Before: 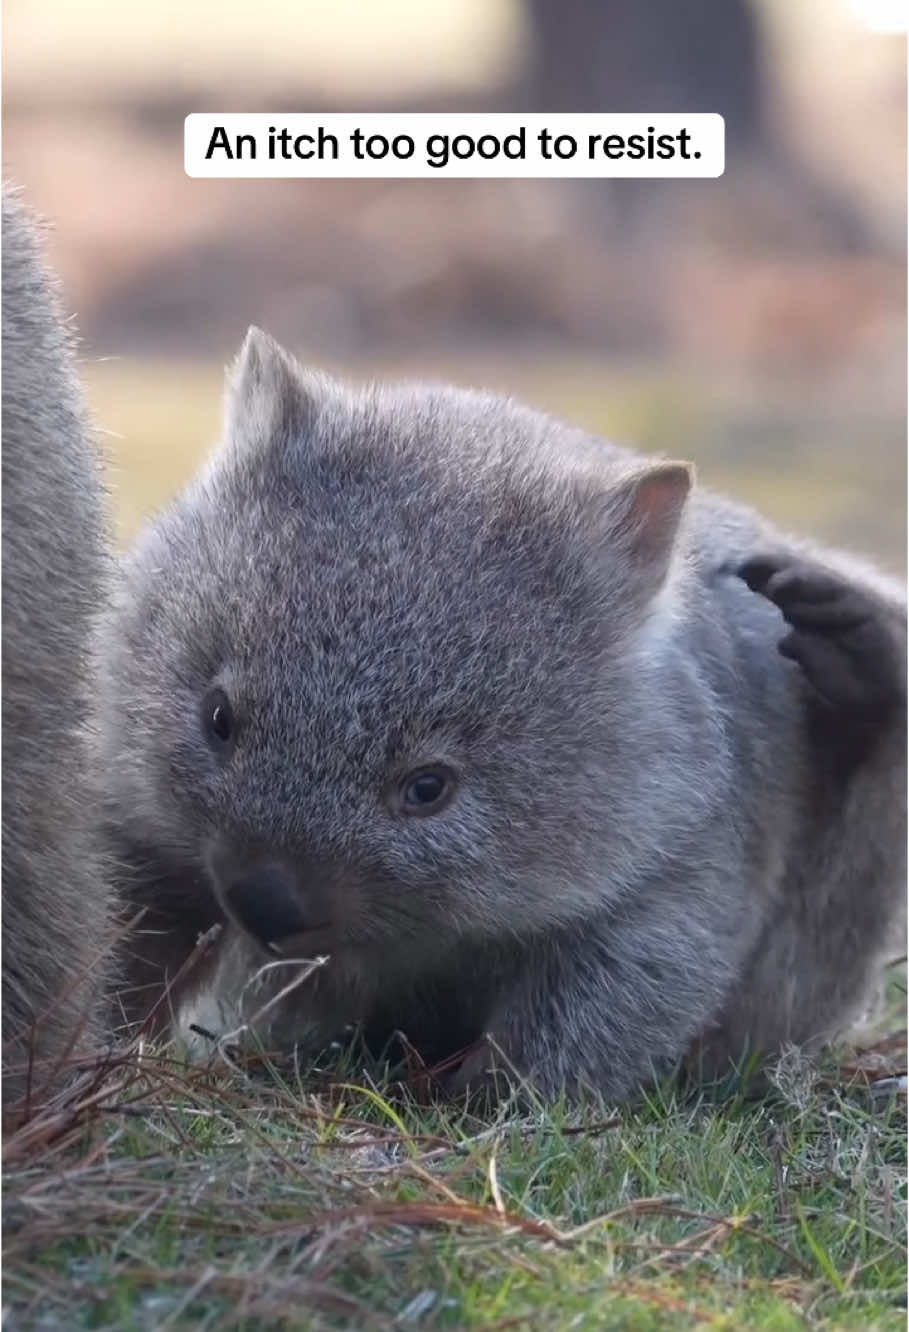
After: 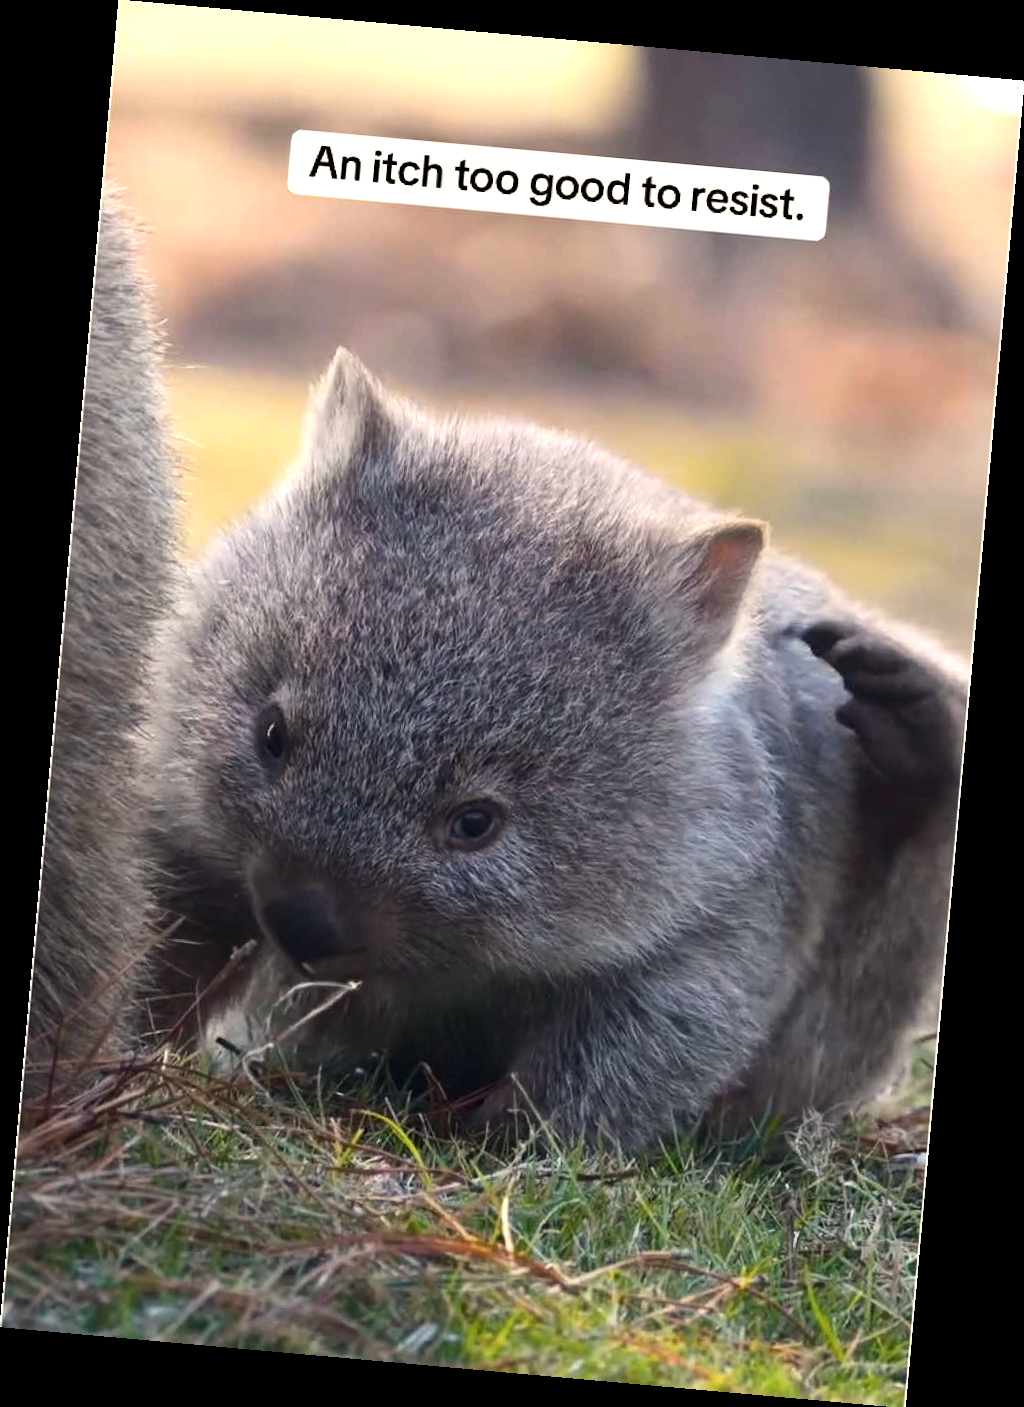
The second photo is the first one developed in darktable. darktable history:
rotate and perspective: rotation 5.12°, automatic cropping off
white balance: red 1.045, blue 0.932
tone equalizer: -8 EV -0.417 EV, -7 EV -0.389 EV, -6 EV -0.333 EV, -5 EV -0.222 EV, -3 EV 0.222 EV, -2 EV 0.333 EV, -1 EV 0.389 EV, +0 EV 0.417 EV, edges refinement/feathering 500, mask exposure compensation -1.57 EV, preserve details no
contrast brightness saturation: contrast 0.1, saturation -0.3
color balance rgb: linear chroma grading › global chroma 25%, perceptual saturation grading › global saturation 50%
